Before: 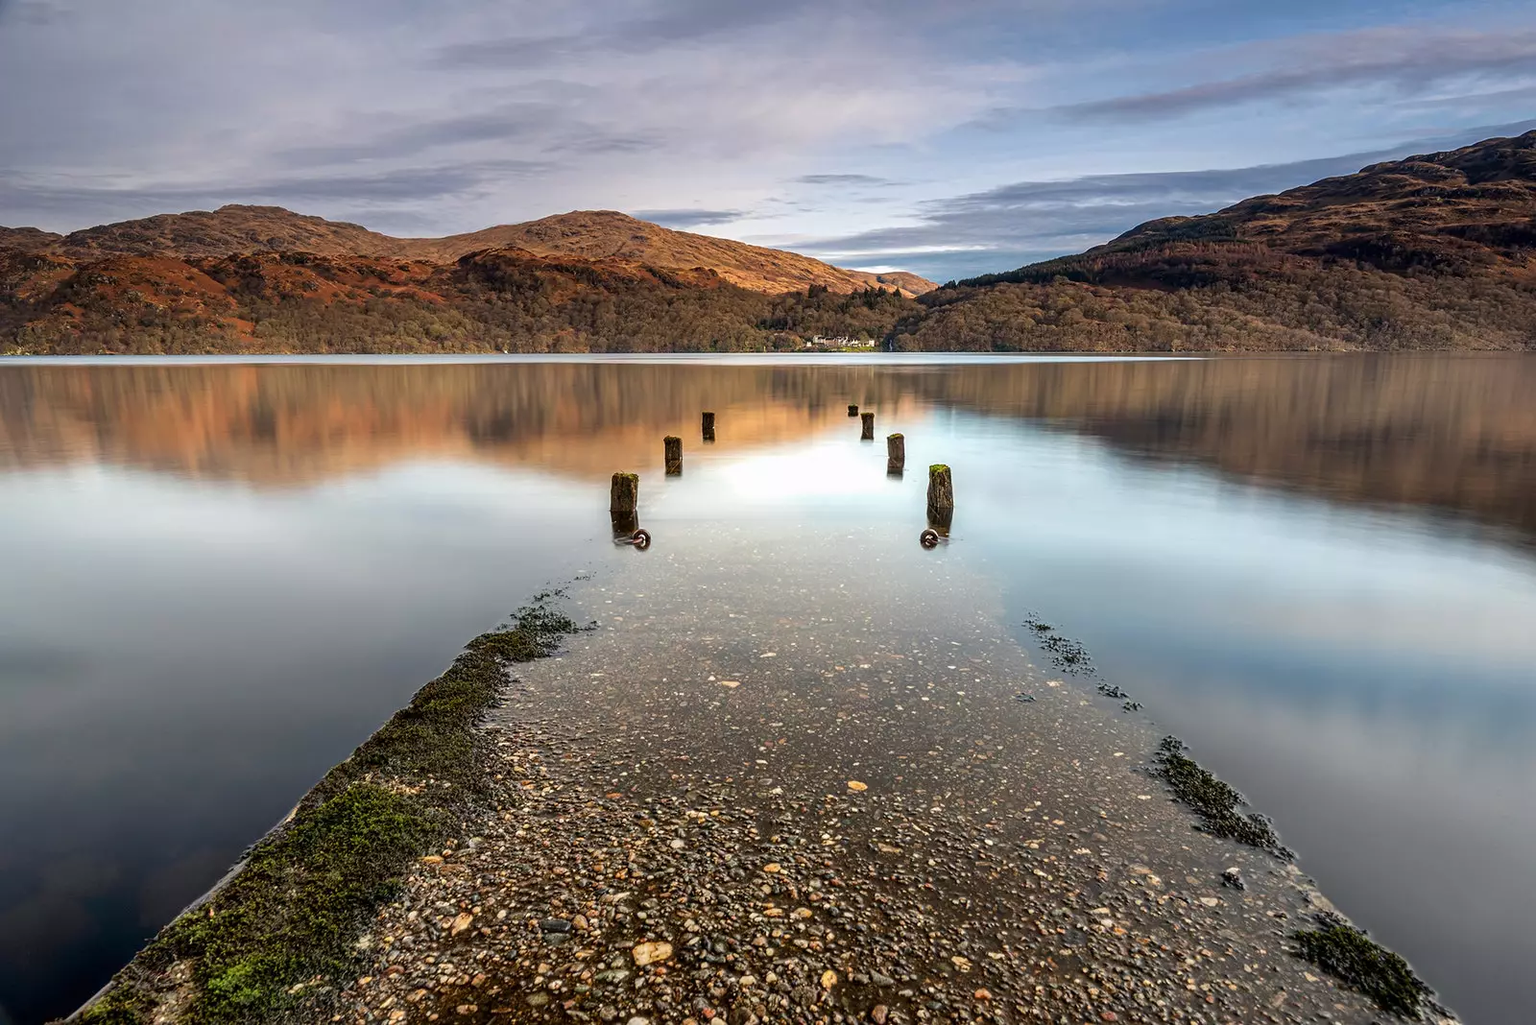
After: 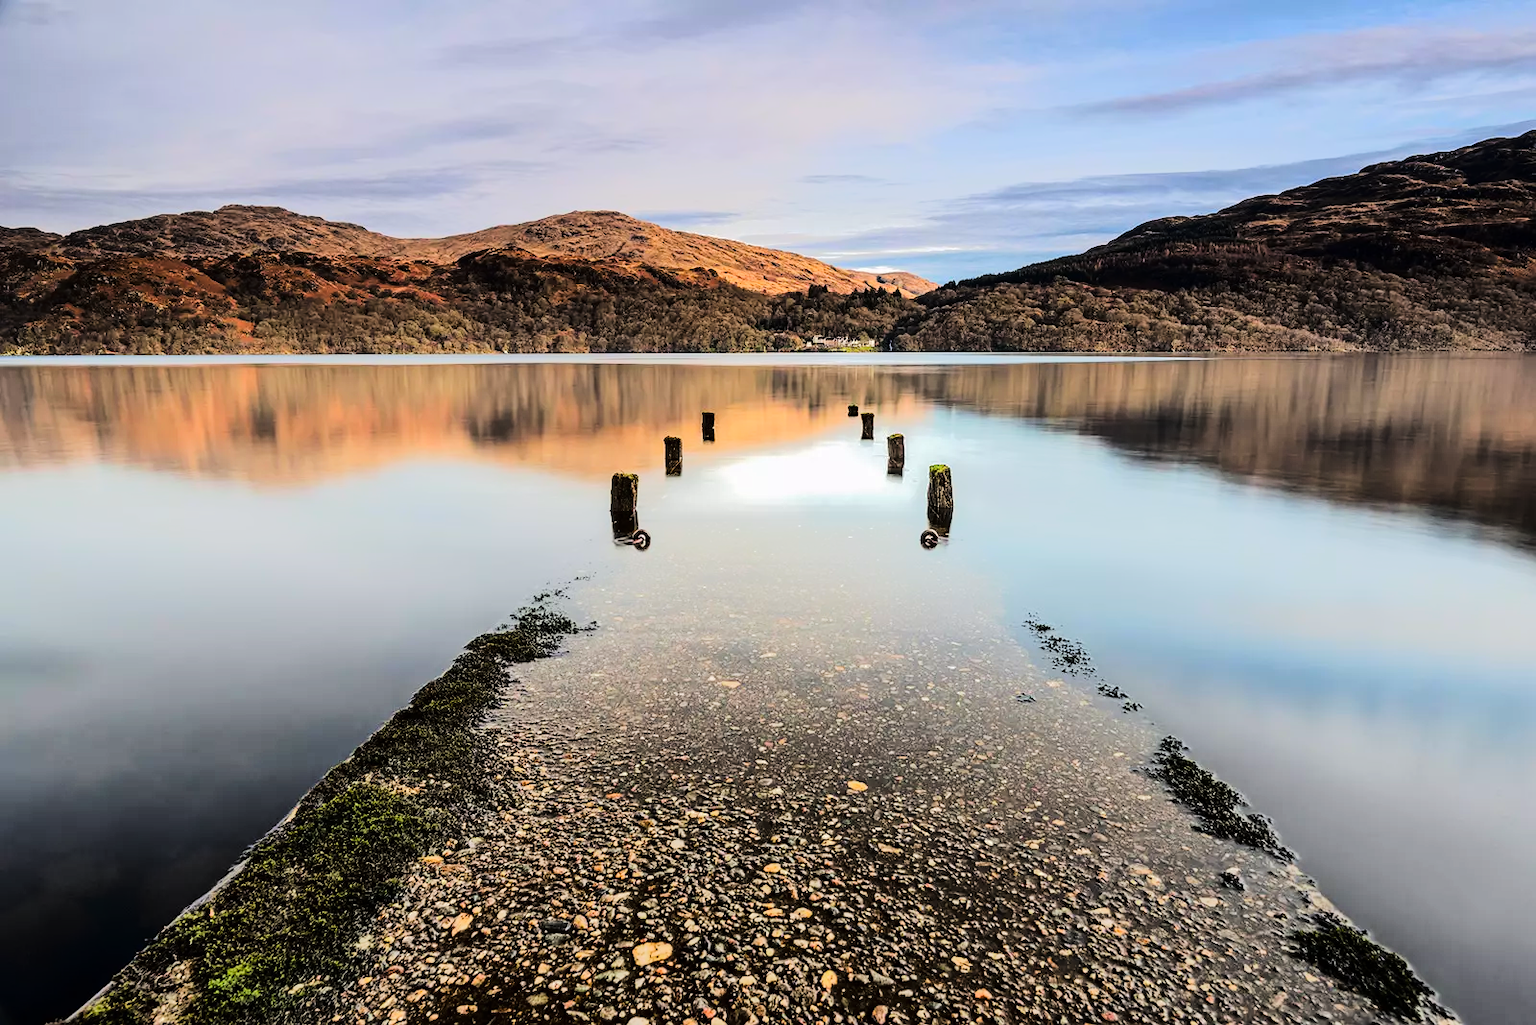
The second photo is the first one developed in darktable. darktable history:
tone curve: curves: ch0 [(0, 0) (0.003, 0.001) (0.011, 0.005) (0.025, 0.009) (0.044, 0.014) (0.069, 0.019) (0.1, 0.028) (0.136, 0.039) (0.177, 0.073) (0.224, 0.134) (0.277, 0.218) (0.335, 0.343) (0.399, 0.488) (0.468, 0.608) (0.543, 0.699) (0.623, 0.773) (0.709, 0.819) (0.801, 0.852) (0.898, 0.874) (1, 1)], color space Lab, linked channels, preserve colors none
